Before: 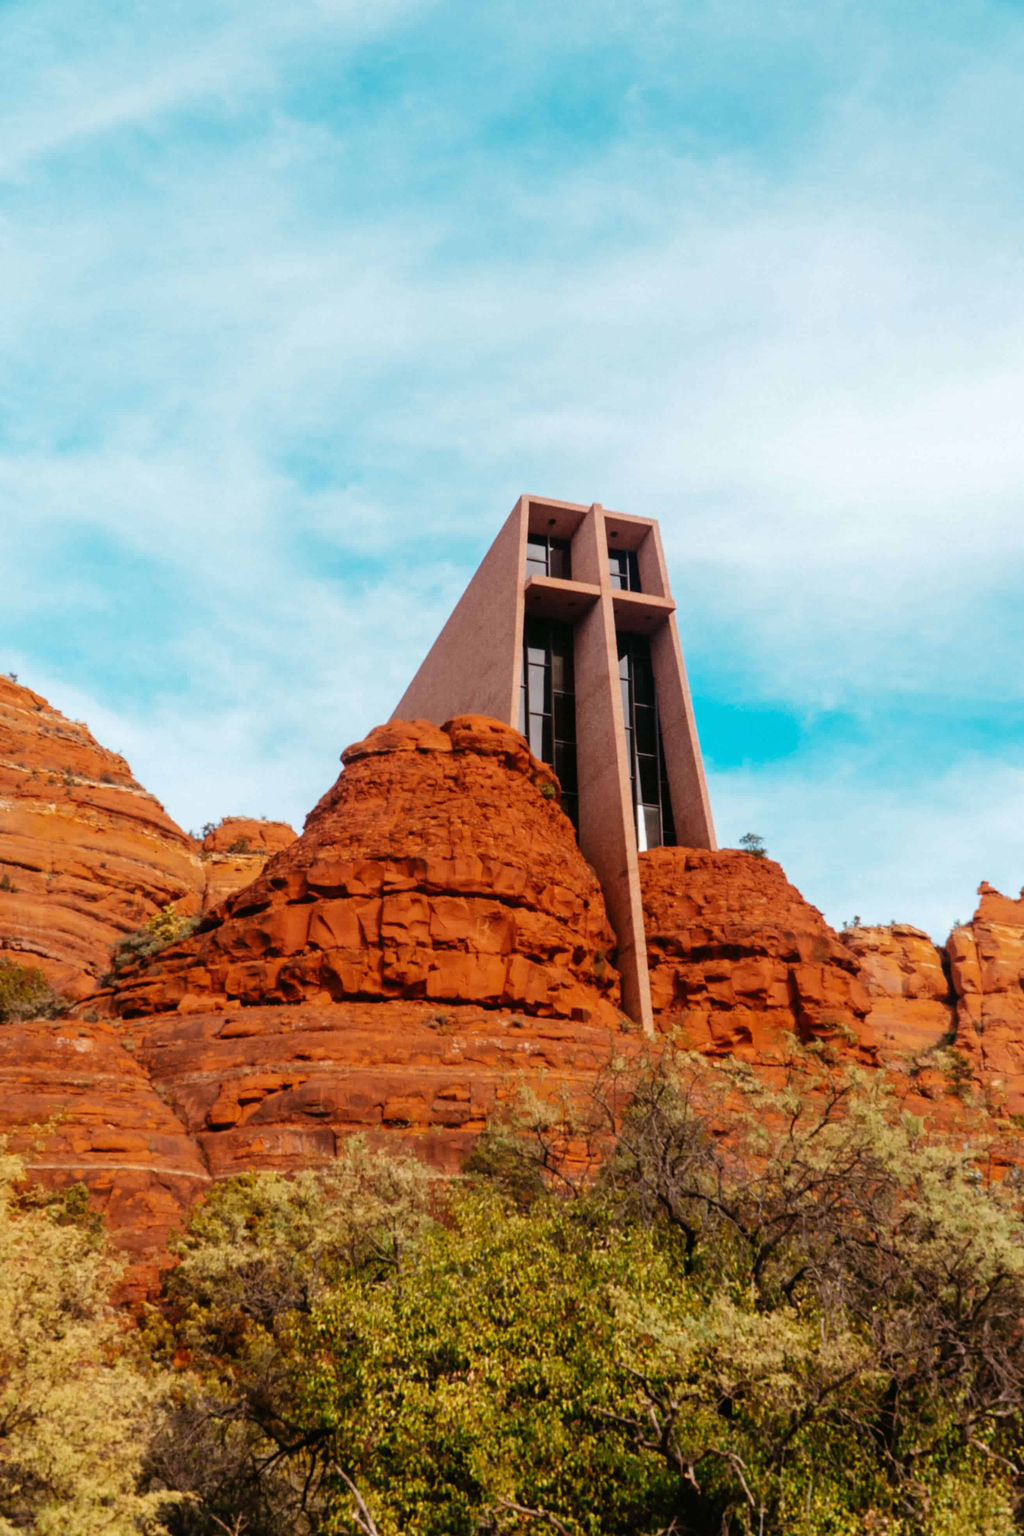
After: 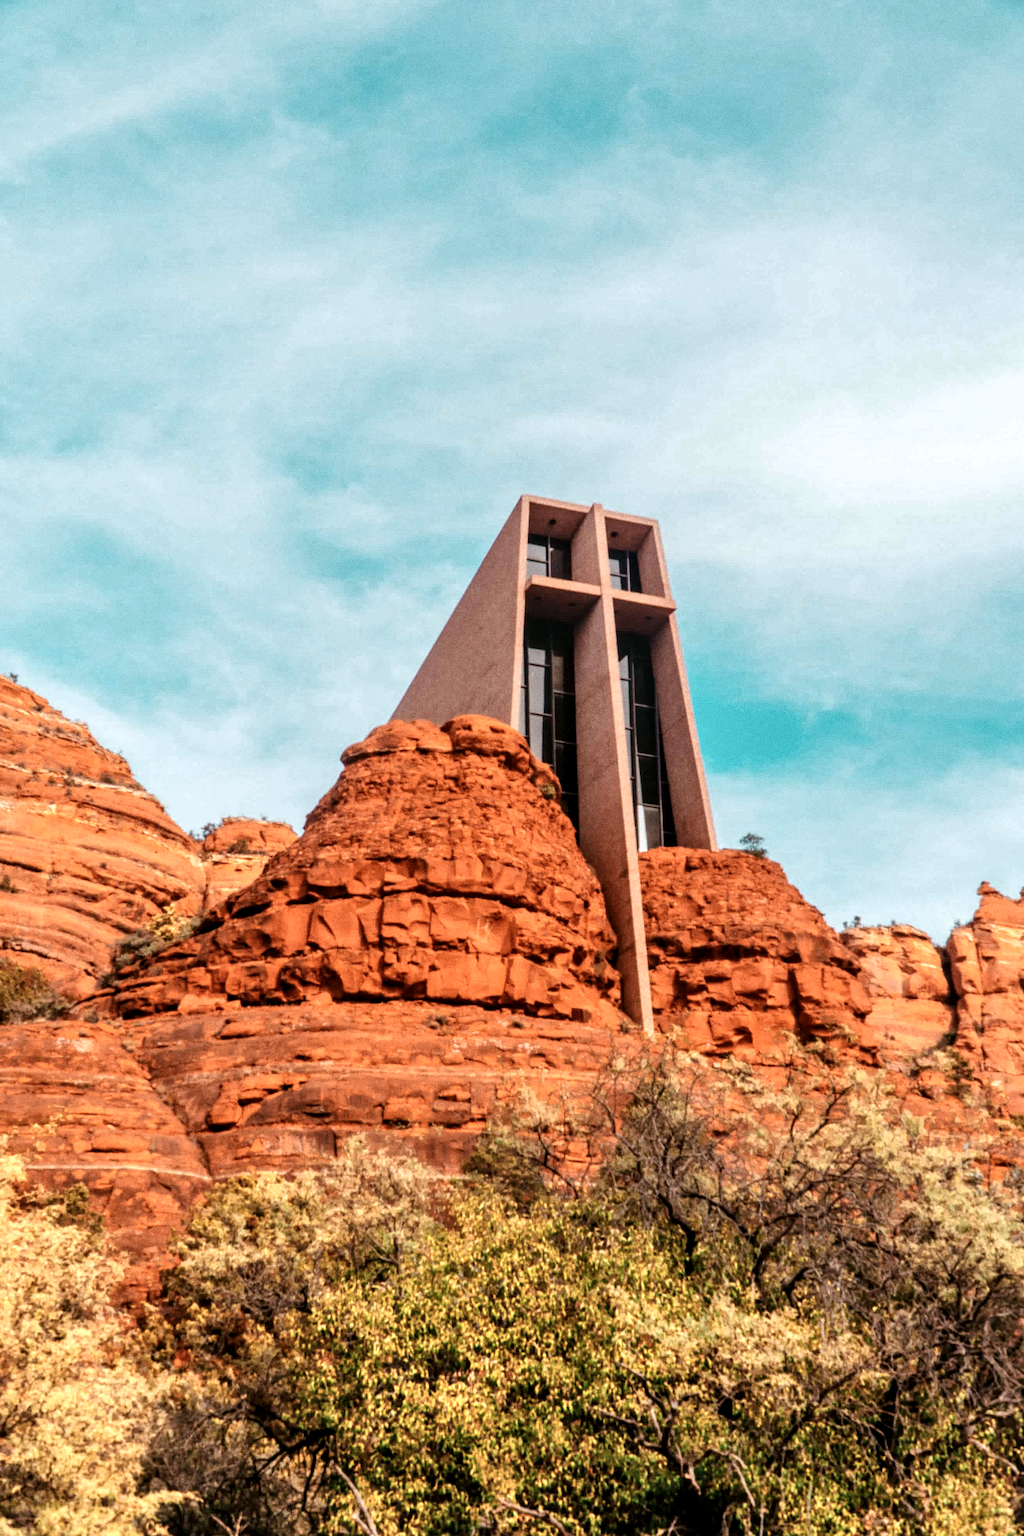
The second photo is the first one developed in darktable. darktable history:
grain: coarseness 0.09 ISO, strength 40%
local contrast: on, module defaults
color zones: curves: ch0 [(0.018, 0.548) (0.224, 0.64) (0.425, 0.447) (0.675, 0.575) (0.732, 0.579)]; ch1 [(0.066, 0.487) (0.25, 0.5) (0.404, 0.43) (0.75, 0.421) (0.956, 0.421)]; ch2 [(0.044, 0.561) (0.215, 0.465) (0.399, 0.544) (0.465, 0.548) (0.614, 0.447) (0.724, 0.43) (0.882, 0.623) (0.956, 0.632)]
shadows and highlights: shadows 37.27, highlights -28.18, soften with gaussian
